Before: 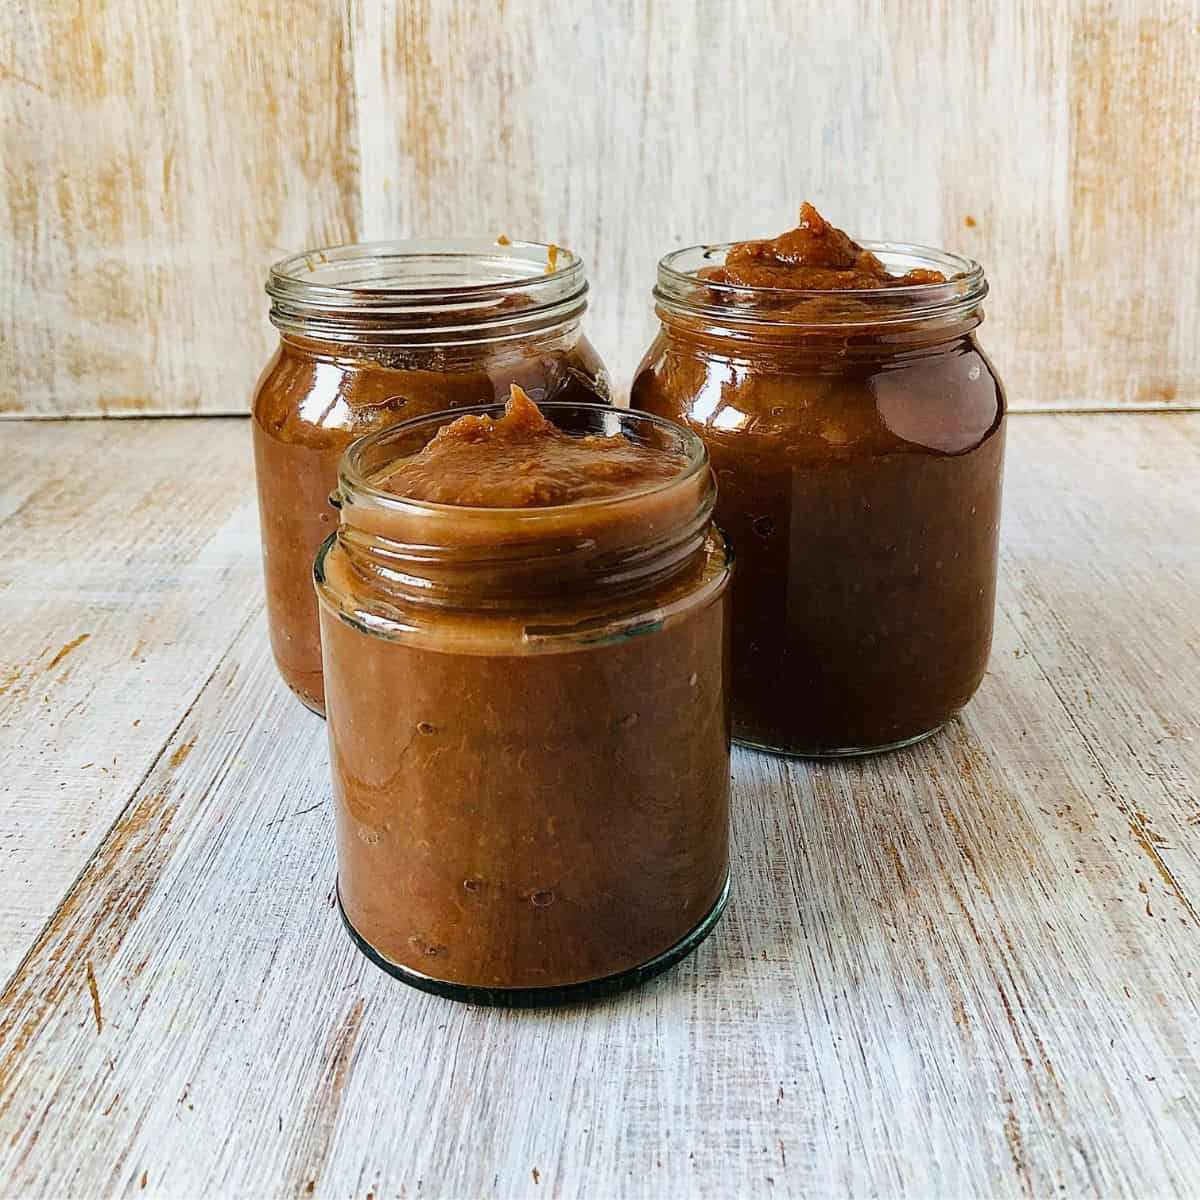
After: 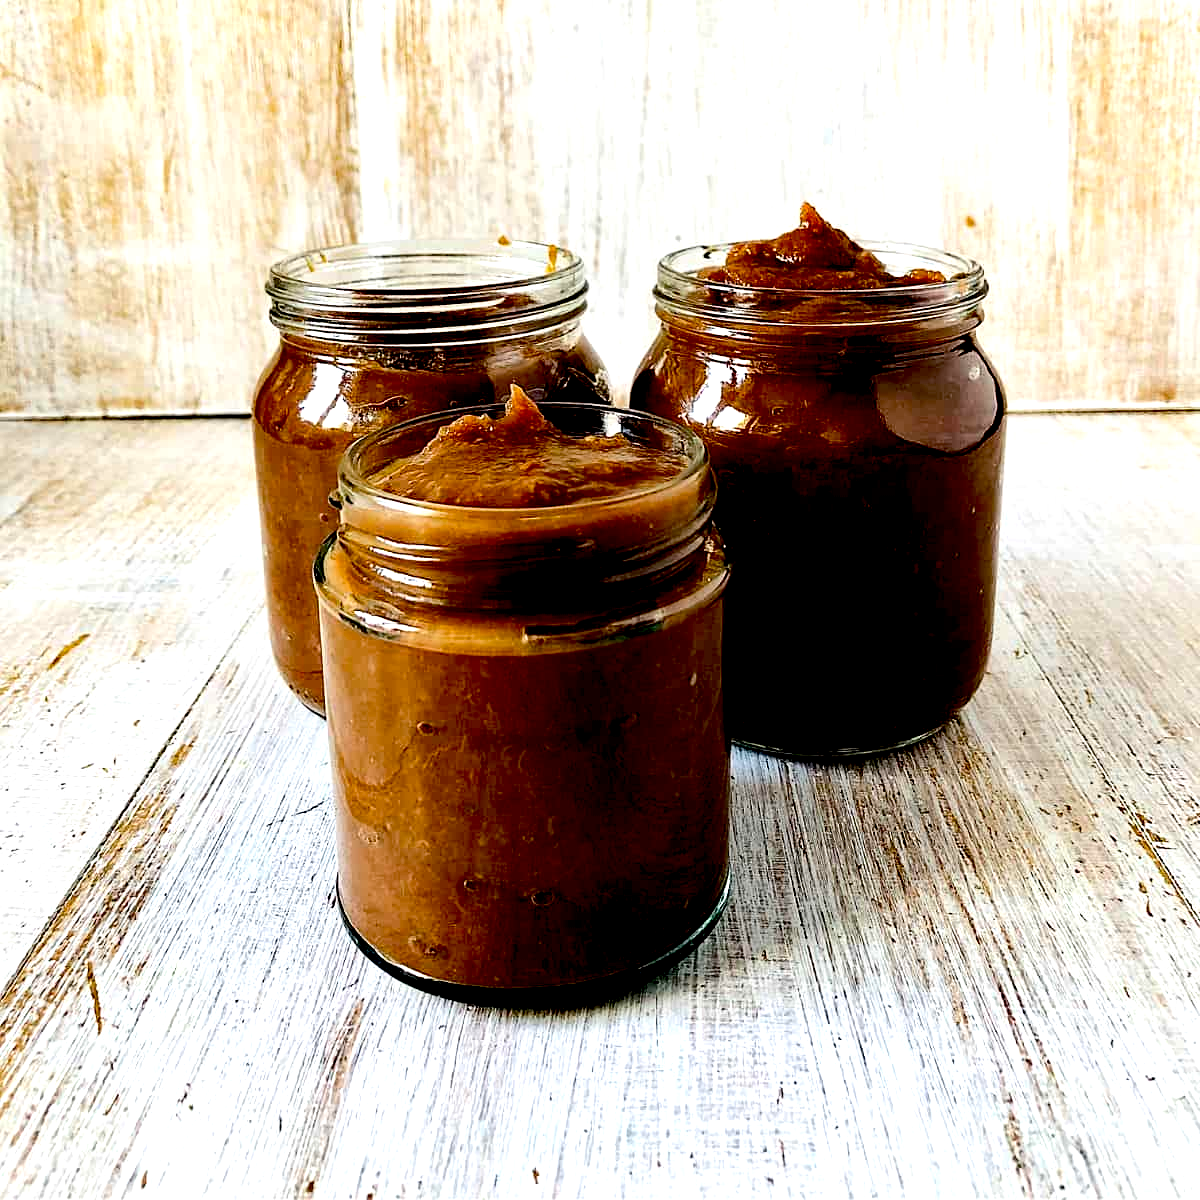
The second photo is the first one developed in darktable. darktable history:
tone equalizer: -8 EV -0.75 EV, -7 EV -0.7 EV, -6 EV -0.6 EV, -5 EV -0.4 EV, -3 EV 0.4 EV, -2 EV 0.6 EV, -1 EV 0.7 EV, +0 EV 0.75 EV, edges refinement/feathering 500, mask exposure compensation -1.57 EV, preserve details no
exposure: black level correction 0.047, exposure 0.013 EV, compensate highlight preservation false
